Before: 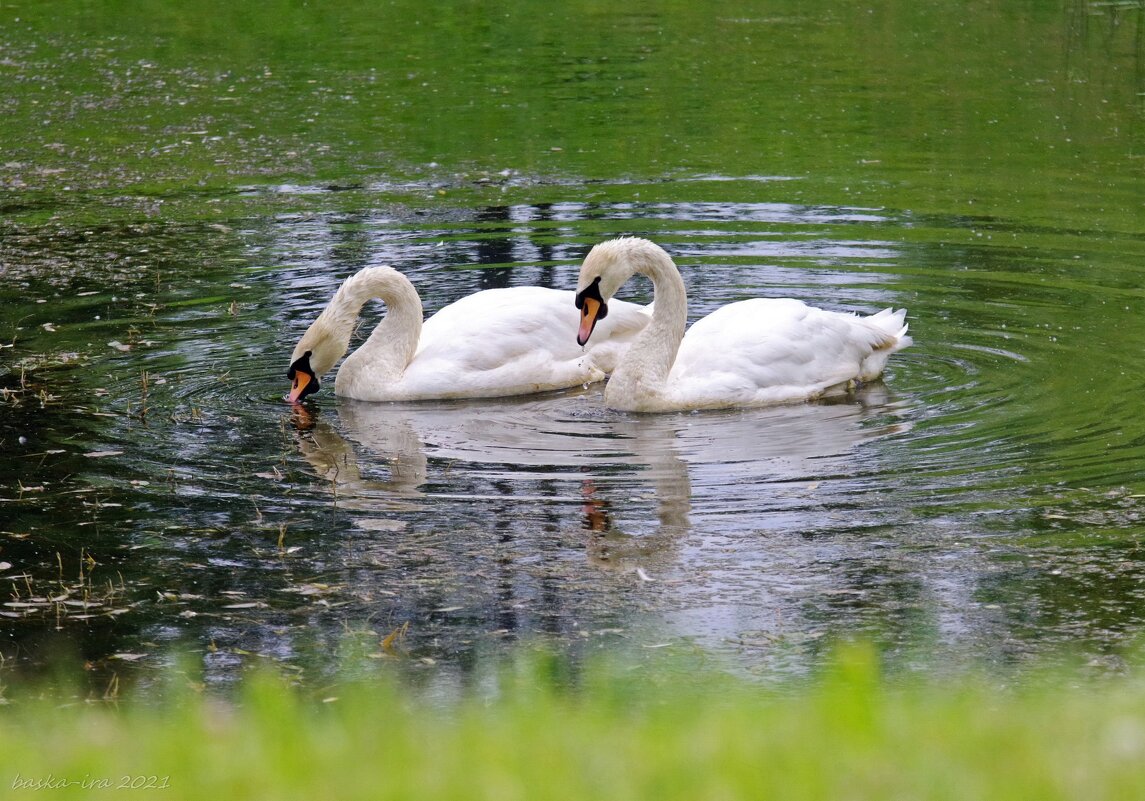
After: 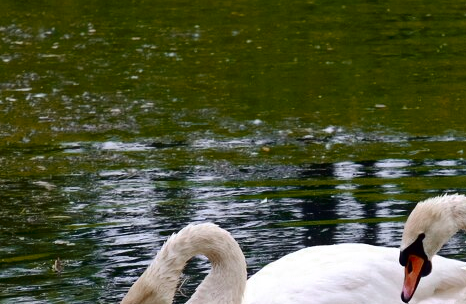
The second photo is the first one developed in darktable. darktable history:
contrast brightness saturation: contrast 0.195, brightness -0.104, saturation 0.098
crop: left 15.445%, top 5.452%, right 43.787%, bottom 56.514%
color zones: curves: ch0 [(0, 0.299) (0.25, 0.383) (0.456, 0.352) (0.736, 0.571)]; ch1 [(0, 0.63) (0.151, 0.568) (0.254, 0.416) (0.47, 0.558) (0.732, 0.37) (0.909, 0.492)]; ch2 [(0.004, 0.604) (0.158, 0.443) (0.257, 0.403) (0.761, 0.468)]
tone curve: curves: ch0 [(0, 0) (0.003, 0.013) (0.011, 0.018) (0.025, 0.027) (0.044, 0.045) (0.069, 0.068) (0.1, 0.096) (0.136, 0.13) (0.177, 0.168) (0.224, 0.217) (0.277, 0.277) (0.335, 0.338) (0.399, 0.401) (0.468, 0.473) (0.543, 0.544) (0.623, 0.621) (0.709, 0.7) (0.801, 0.781) (0.898, 0.869) (1, 1)], preserve colors none
